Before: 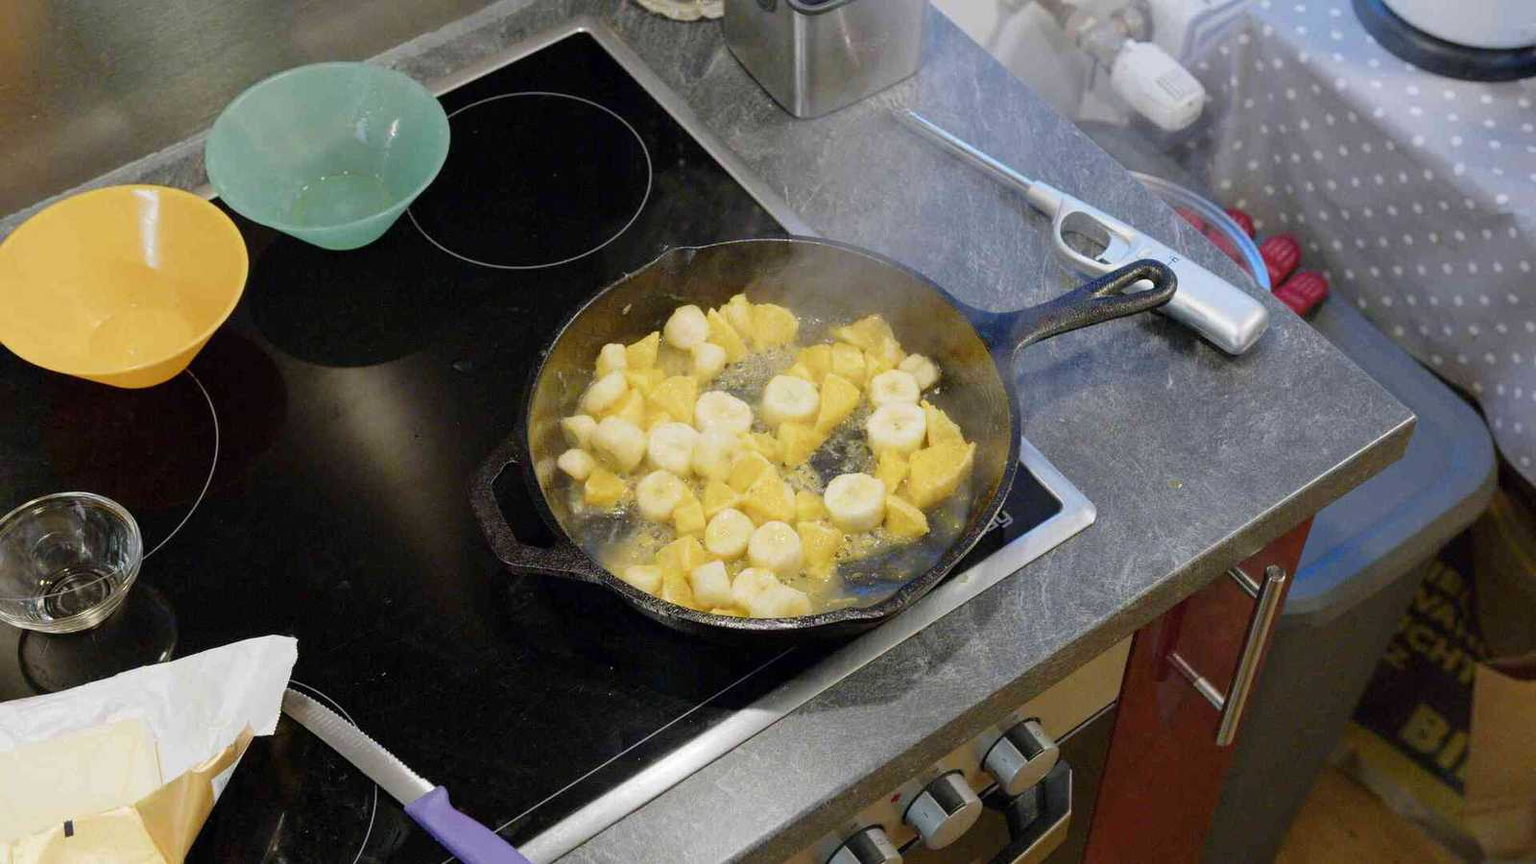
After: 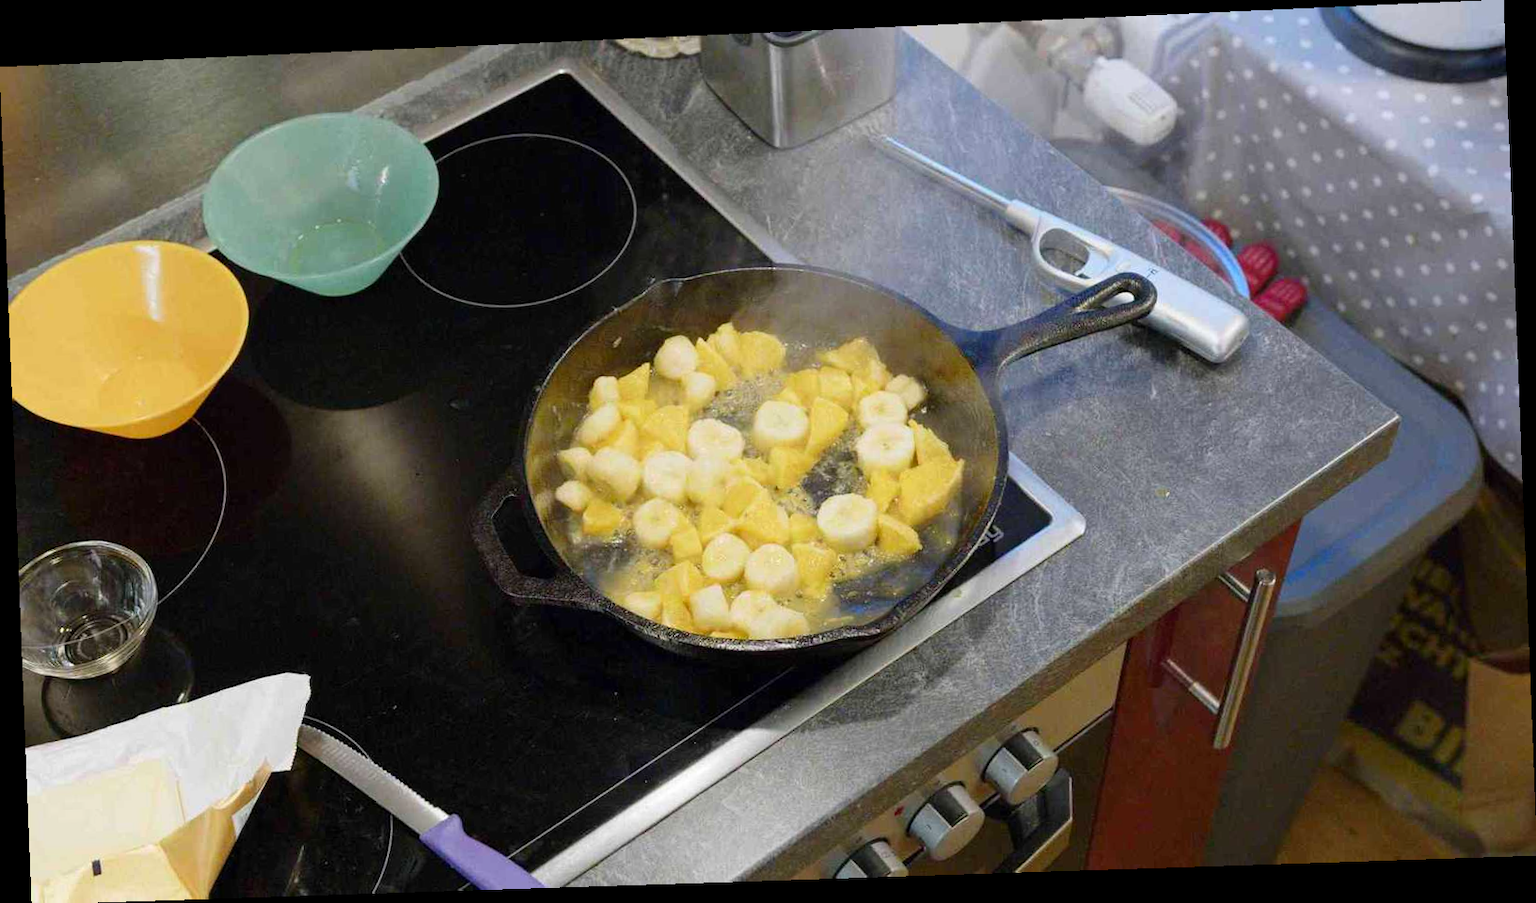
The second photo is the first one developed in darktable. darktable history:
contrast brightness saturation: contrast 0.1, brightness 0.03, saturation 0.09
rotate and perspective: rotation -2.22°, lens shift (horizontal) -0.022, automatic cropping off
